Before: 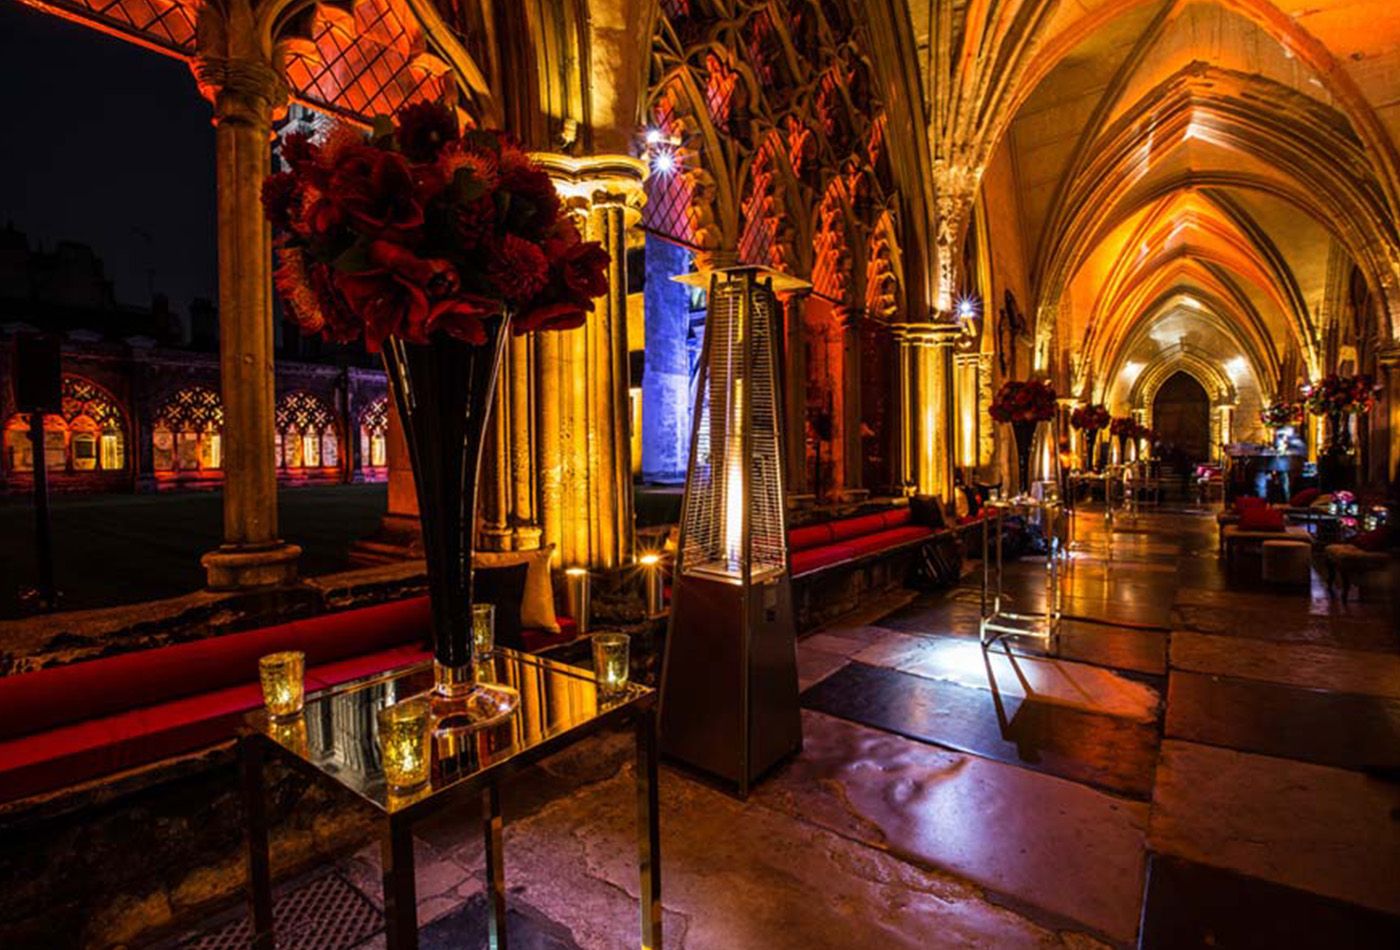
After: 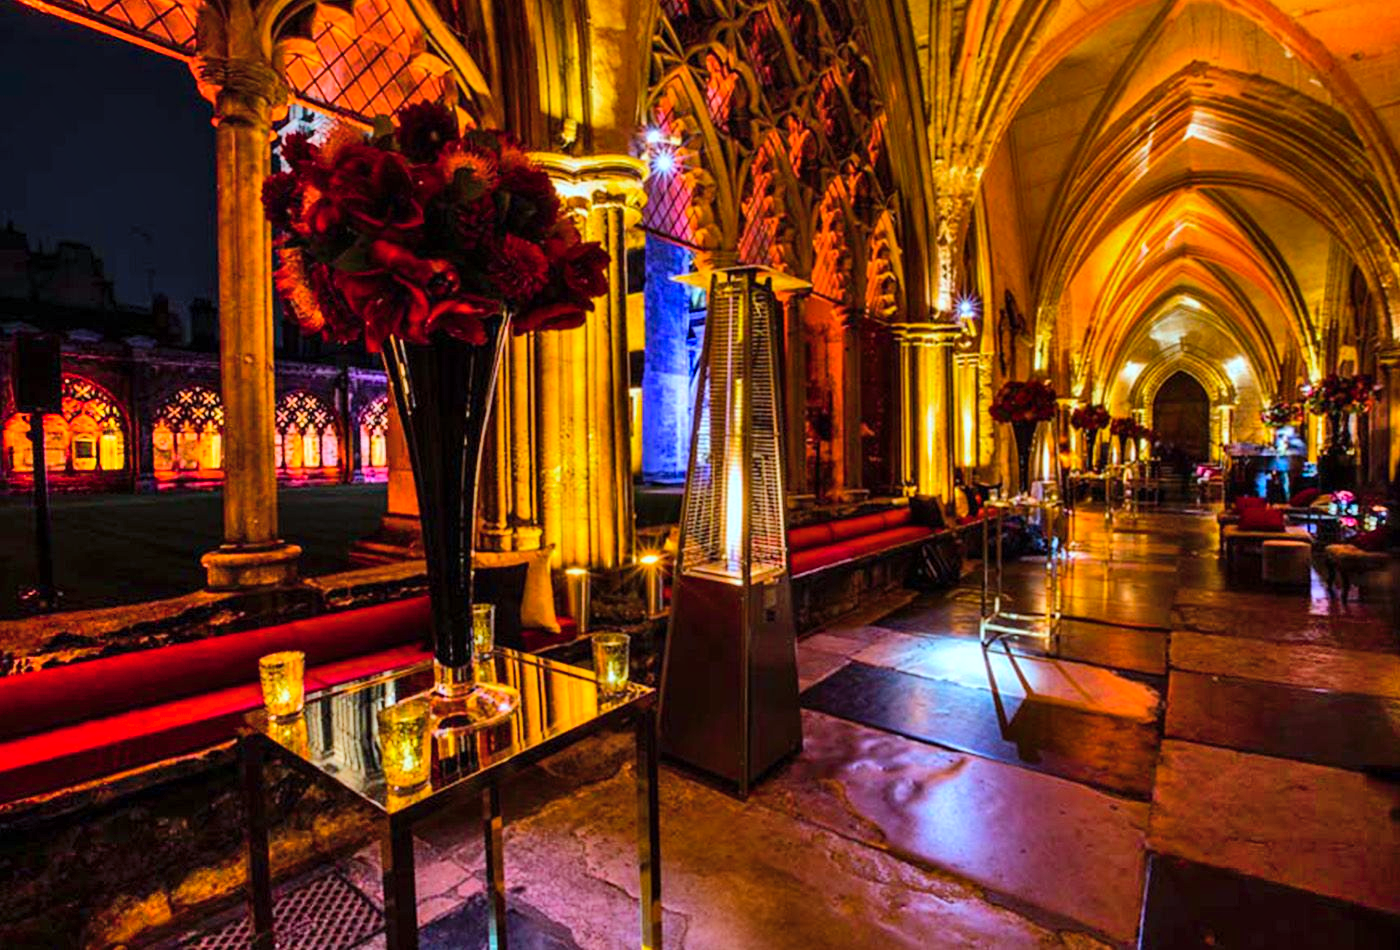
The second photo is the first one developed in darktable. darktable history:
white balance: red 1.045, blue 0.932
color calibration: illuminant as shot in camera, x 0.383, y 0.38, temperature 3949.15 K, gamut compression 1.66
color balance rgb: perceptual saturation grading › global saturation 30%, global vibrance 20%
shadows and highlights: shadows 60, highlights -60.23, soften with gaussian
